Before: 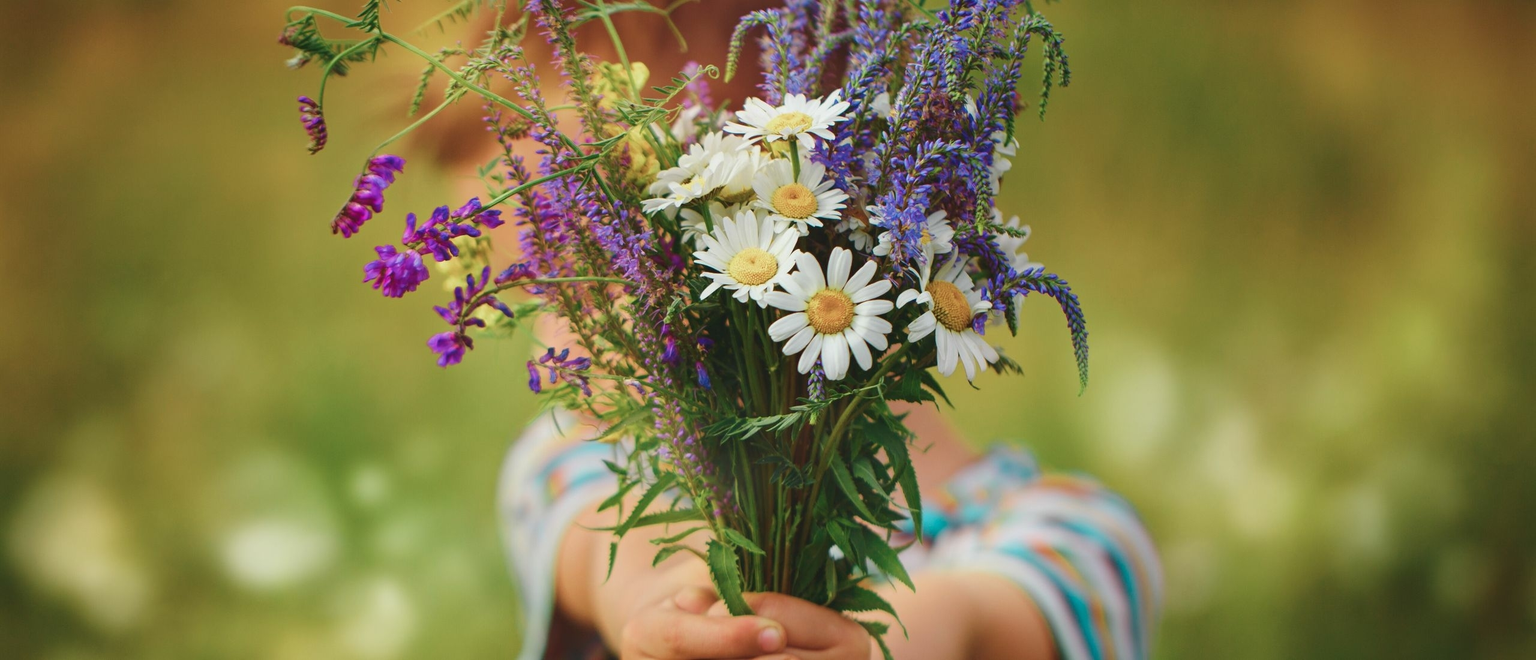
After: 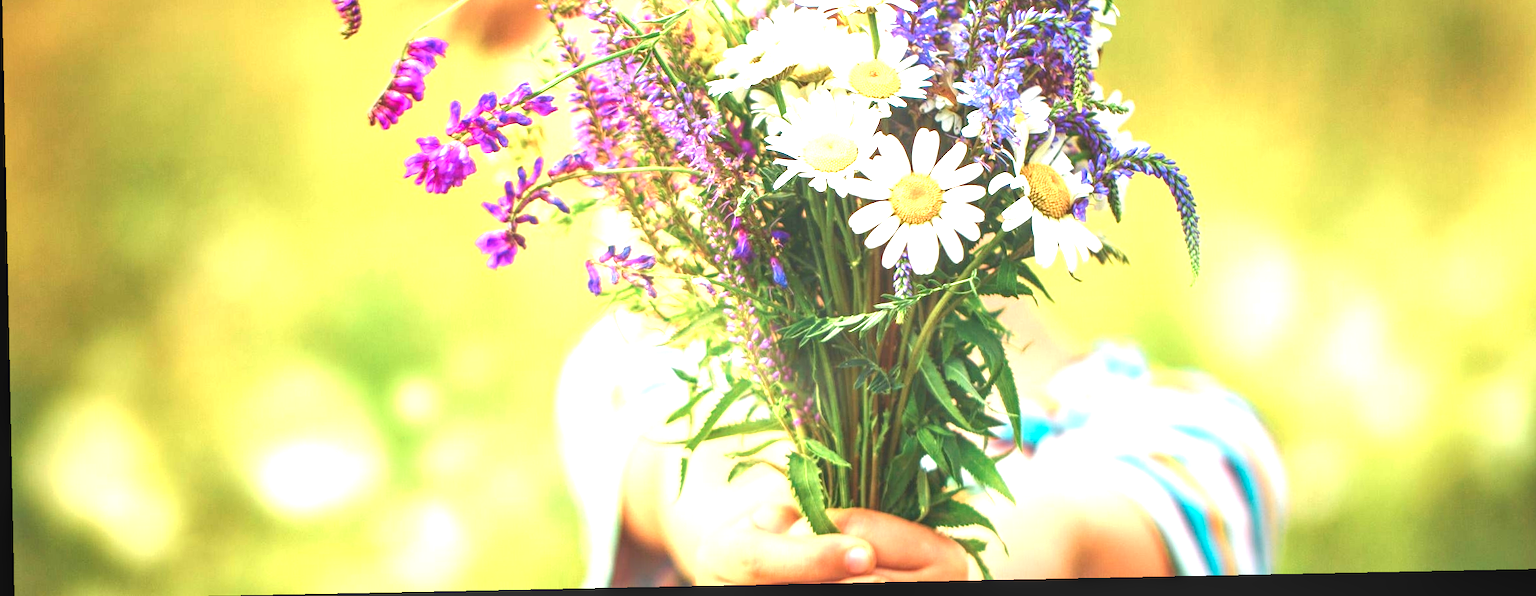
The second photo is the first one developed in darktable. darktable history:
exposure: black level correction 0, exposure 1.975 EV, compensate exposure bias true, compensate highlight preservation false
crop: top 20.916%, right 9.437%, bottom 0.316%
local contrast: on, module defaults
rotate and perspective: rotation -1.17°, automatic cropping off
